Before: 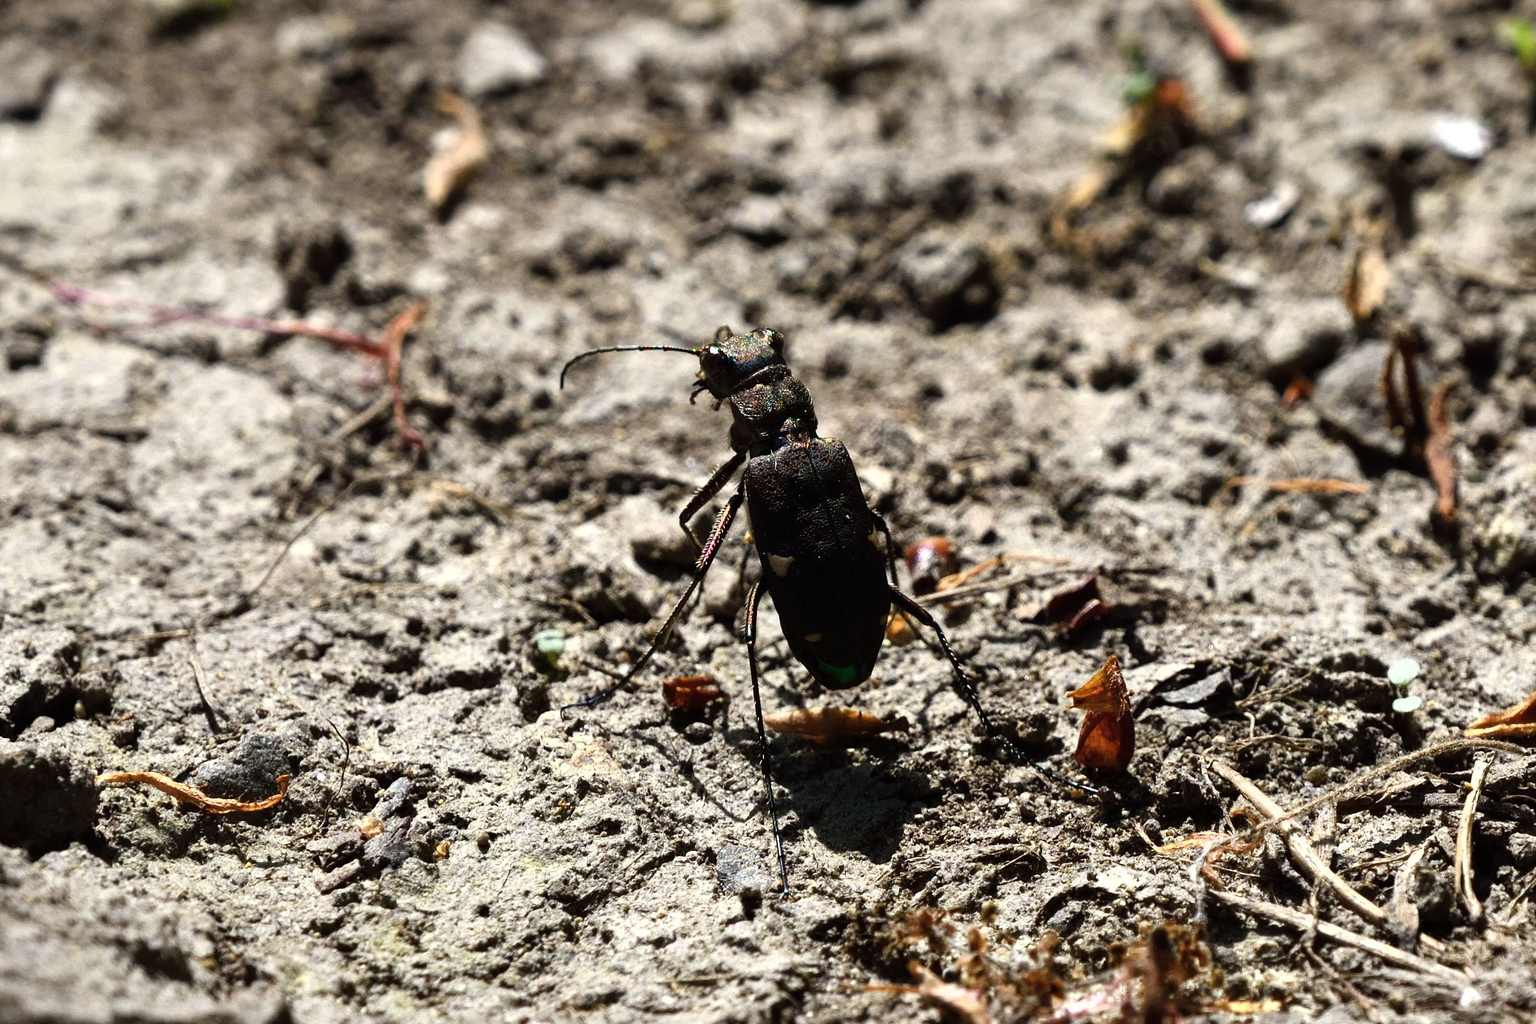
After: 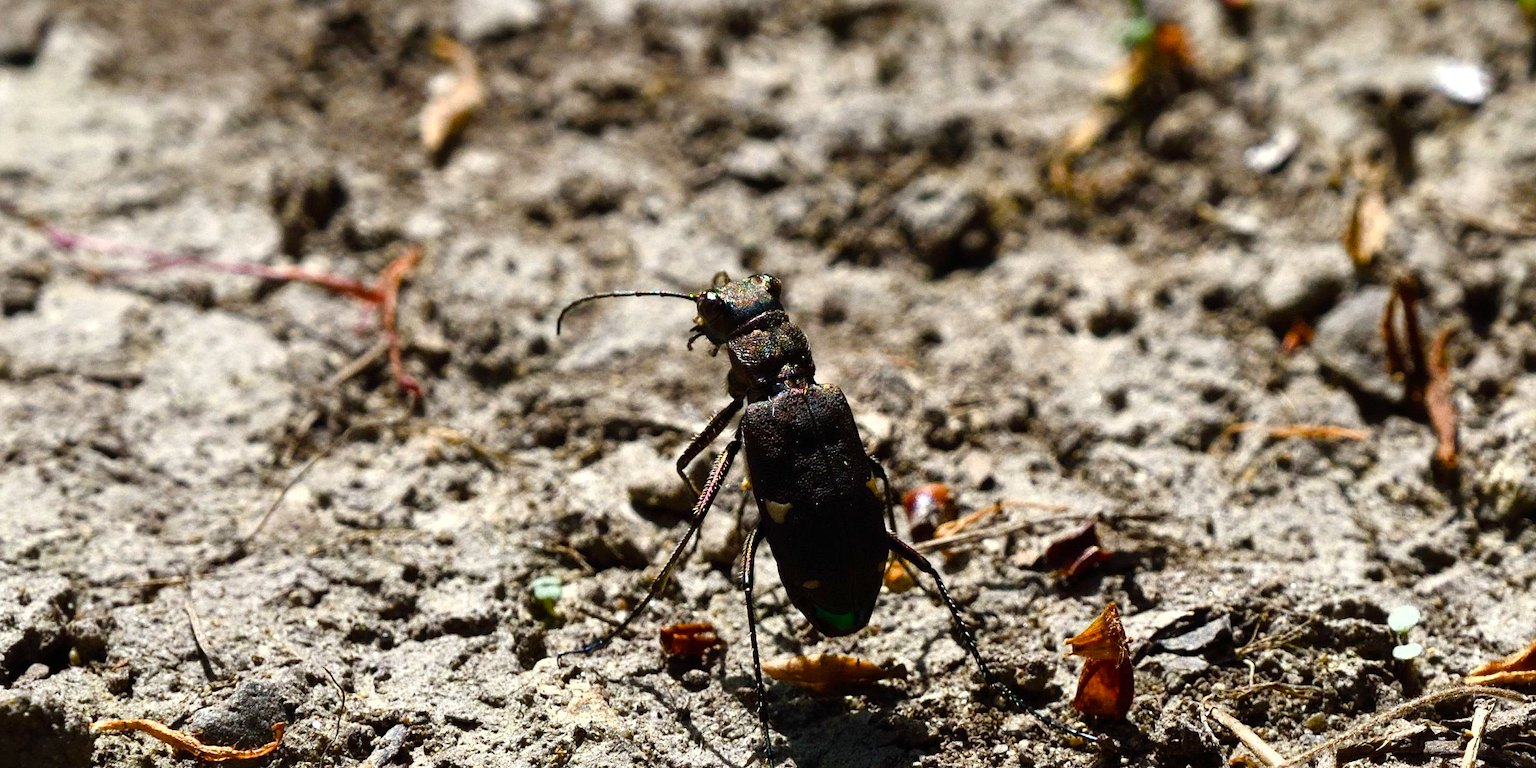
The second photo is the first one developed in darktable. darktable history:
color balance rgb: perceptual saturation grading › global saturation 35%, perceptual saturation grading › highlights -30%, perceptual saturation grading › shadows 35%, perceptual brilliance grading › global brilliance 3%, perceptual brilliance grading › highlights -3%, perceptual brilliance grading › shadows 3%
crop: left 0.387%, top 5.469%, bottom 19.809%
